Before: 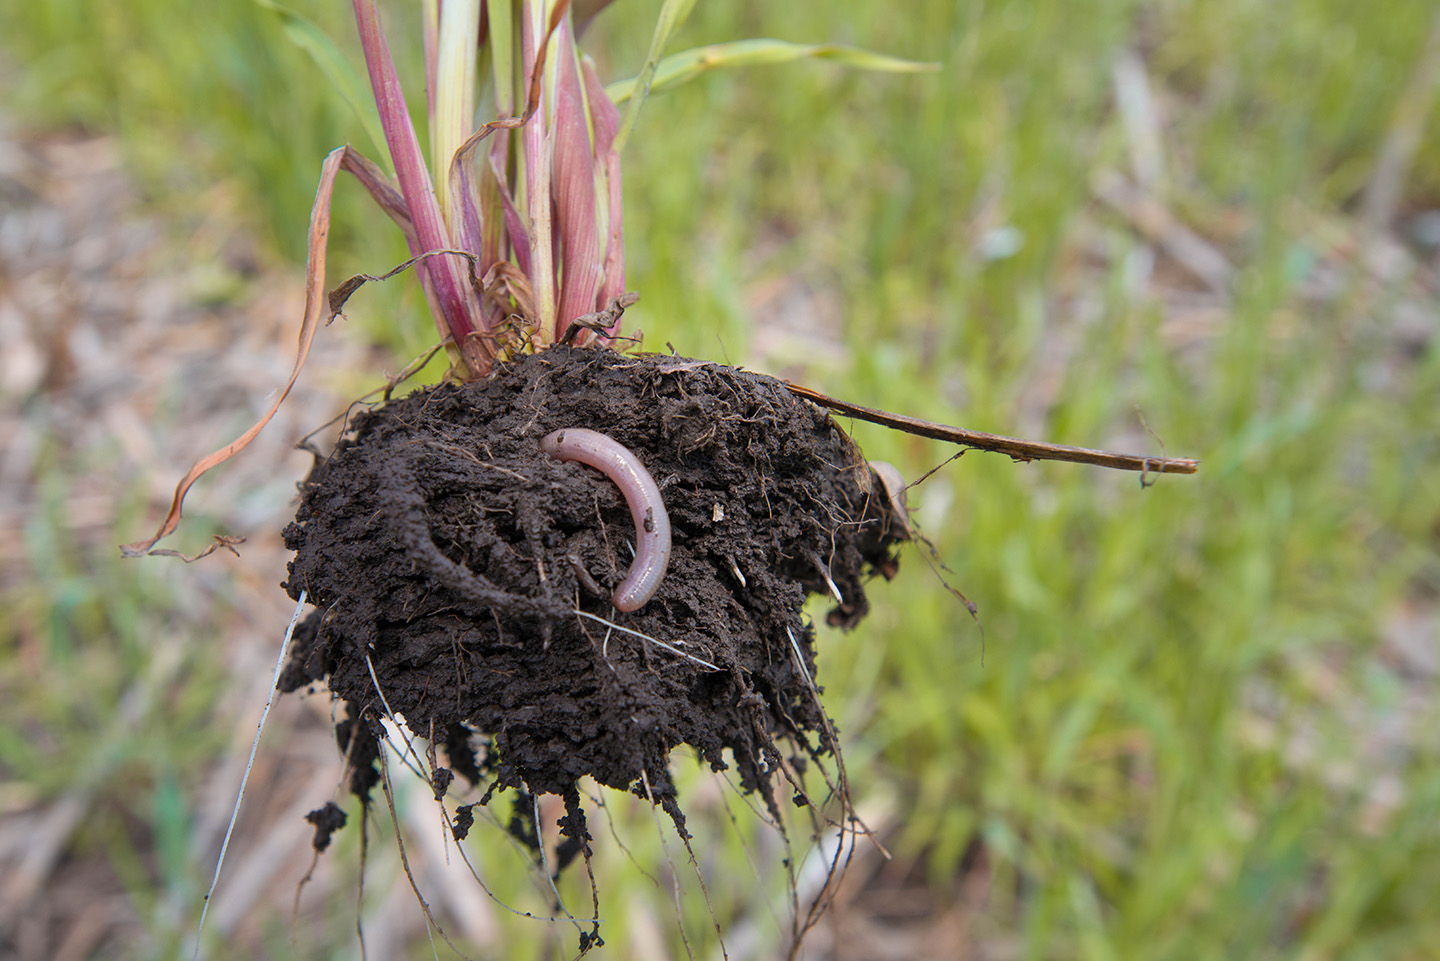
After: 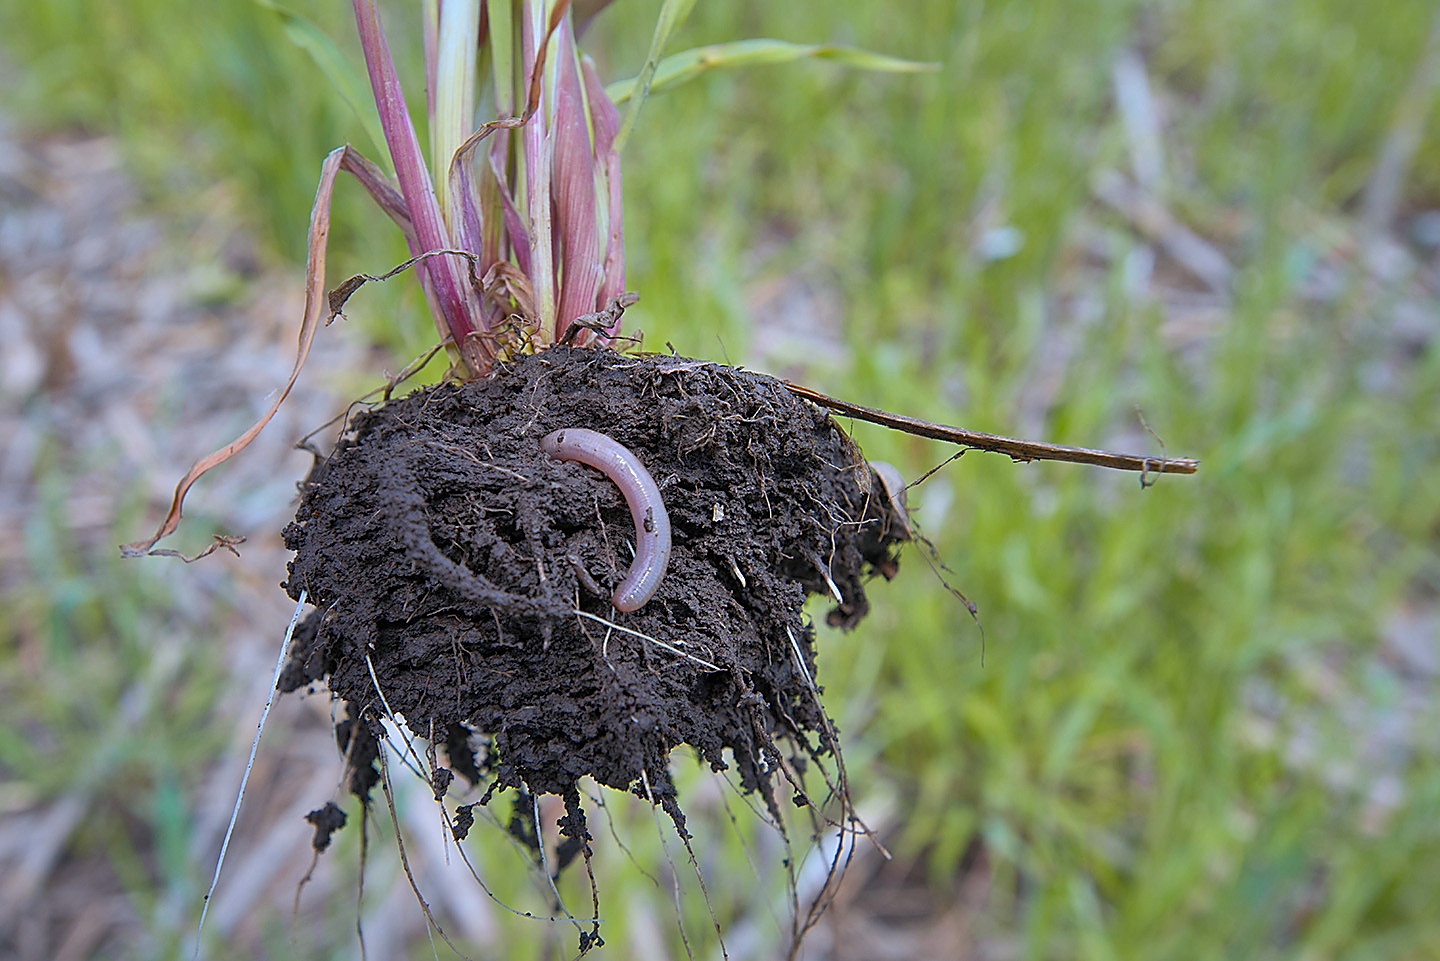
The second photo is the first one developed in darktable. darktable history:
shadows and highlights: on, module defaults
sharpen: radius 1.4, amount 1.25, threshold 0.7
white balance: red 0.926, green 1.003, blue 1.133
